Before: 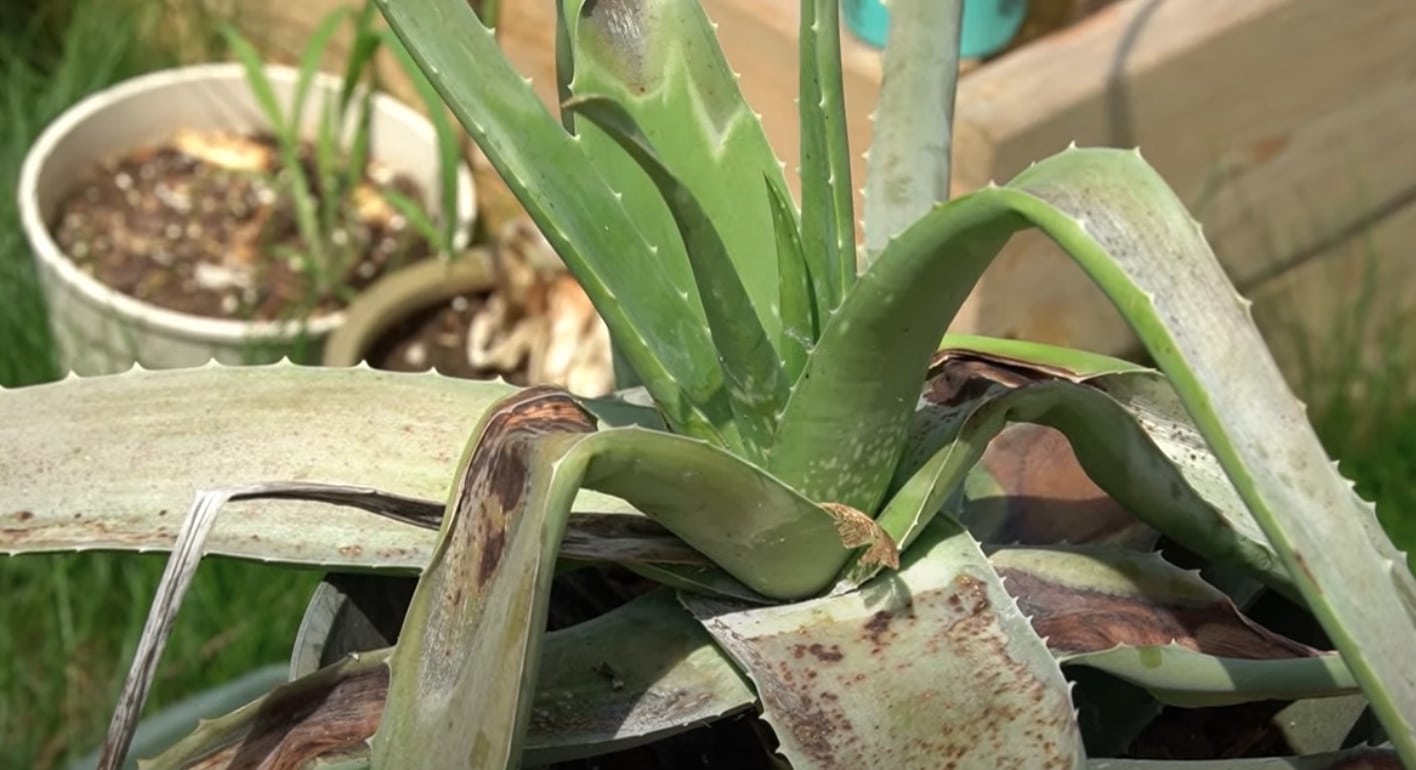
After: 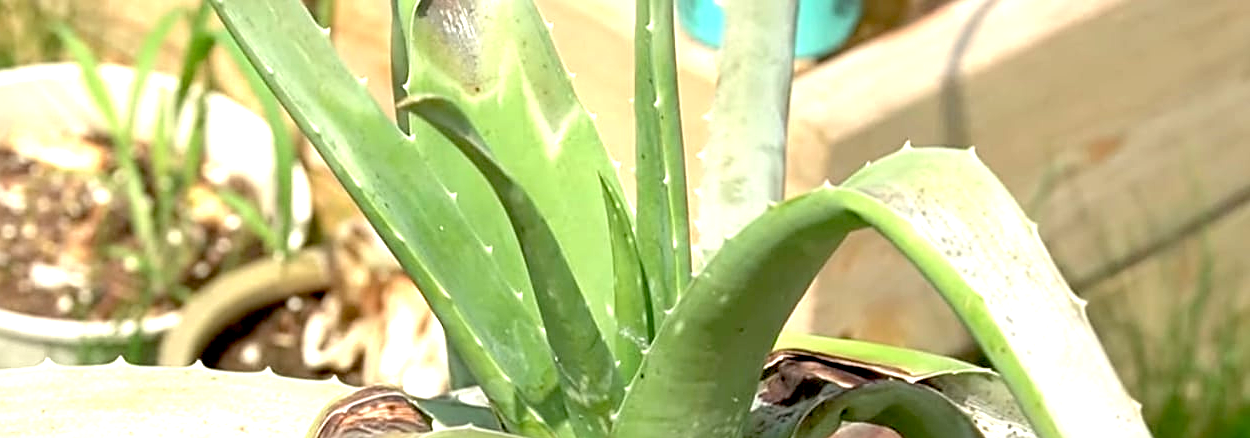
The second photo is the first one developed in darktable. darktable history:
crop and rotate: left 11.707%, bottom 43.078%
exposure: black level correction 0.011, exposure 1.078 EV, compensate highlight preservation false
sharpen: on, module defaults
base curve: curves: ch0 [(0, 0) (0.989, 0.992)], preserve colors none
